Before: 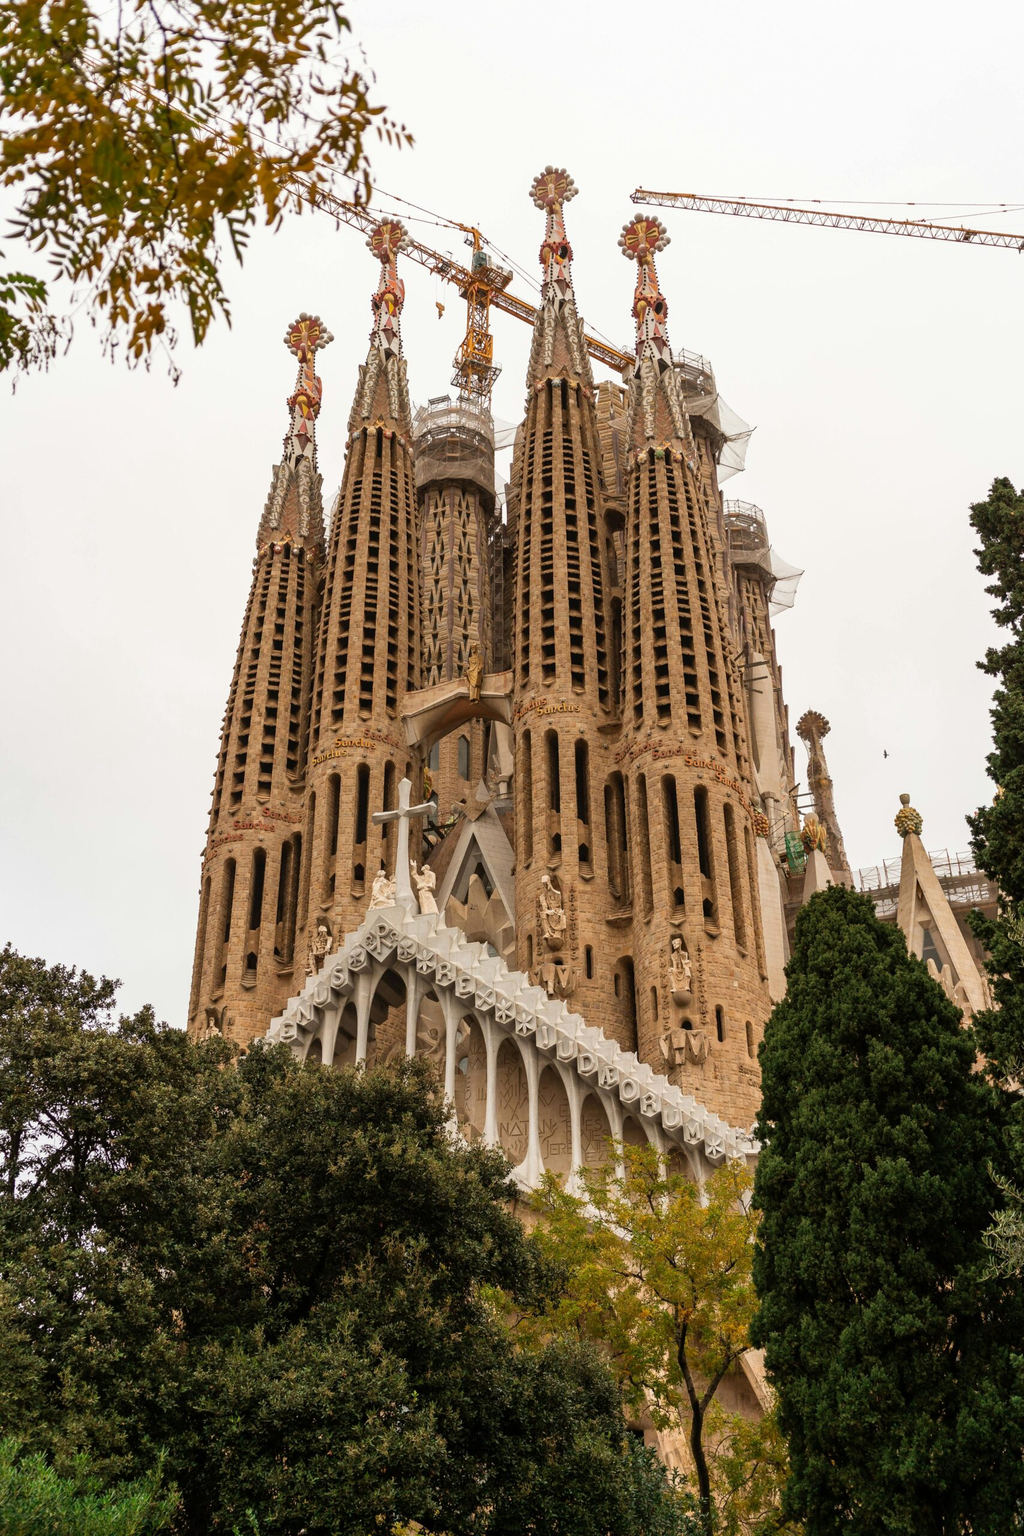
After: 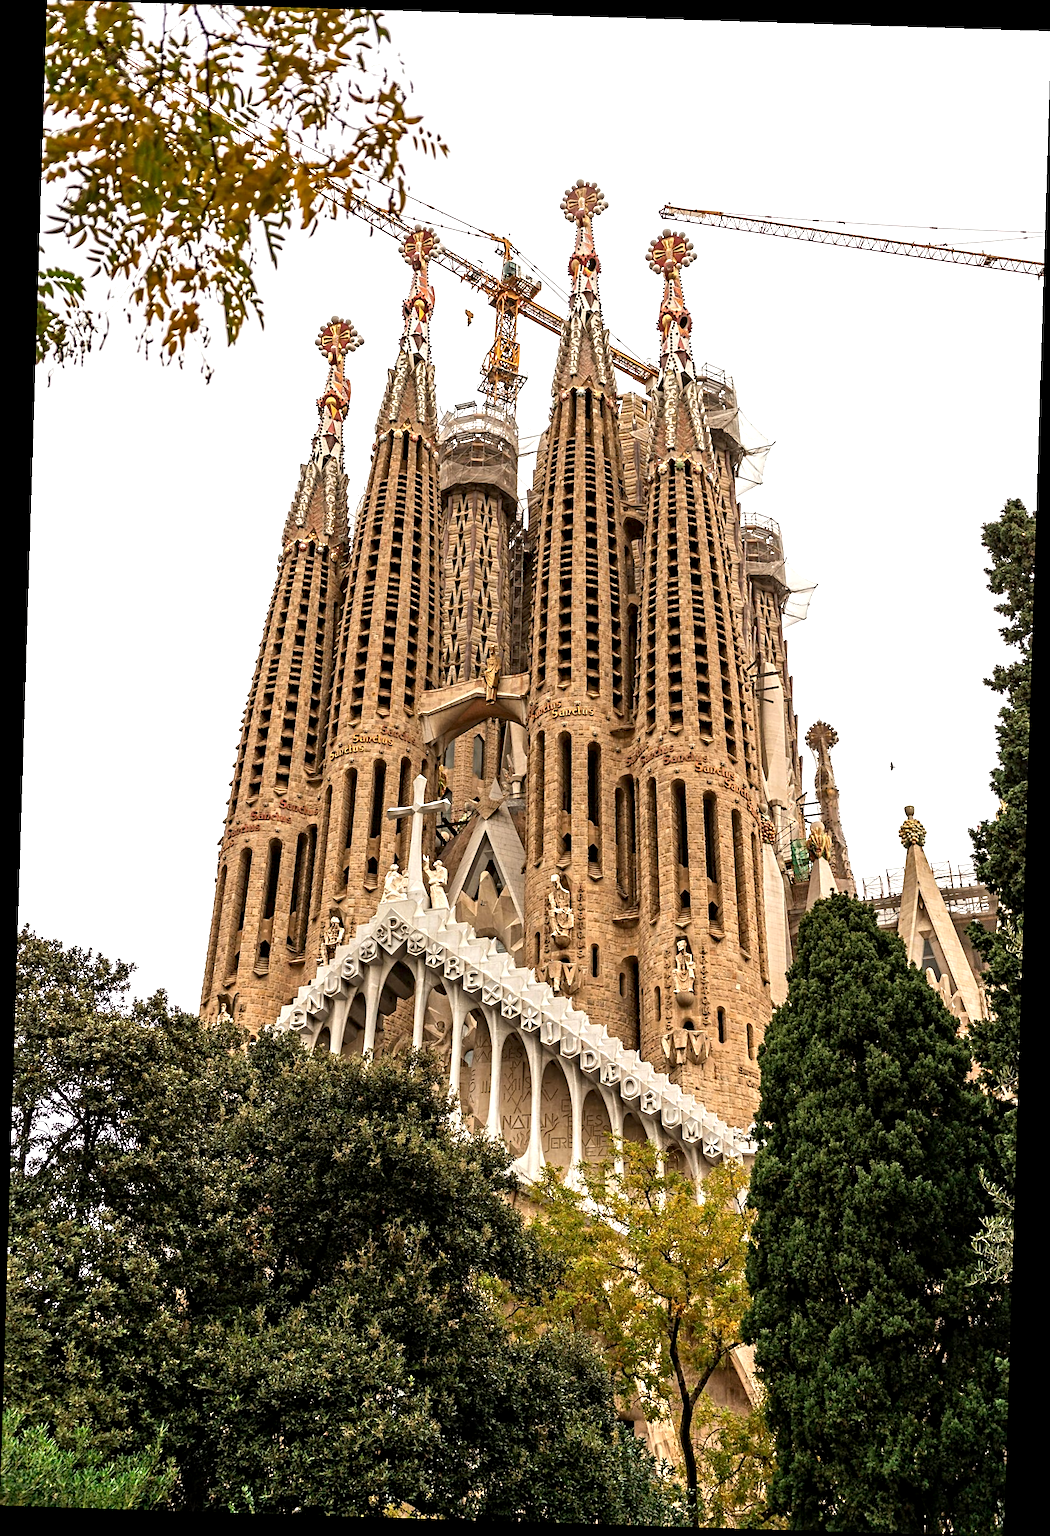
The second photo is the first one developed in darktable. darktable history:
exposure: black level correction 0.001, exposure 0.499 EV, compensate exposure bias true, compensate highlight preservation false
crop and rotate: angle -1.8°
sharpen: on, module defaults
contrast equalizer: y [[0.5, 0.501, 0.525, 0.597, 0.58, 0.514], [0.5 ×6], [0.5 ×6], [0 ×6], [0 ×6]]
